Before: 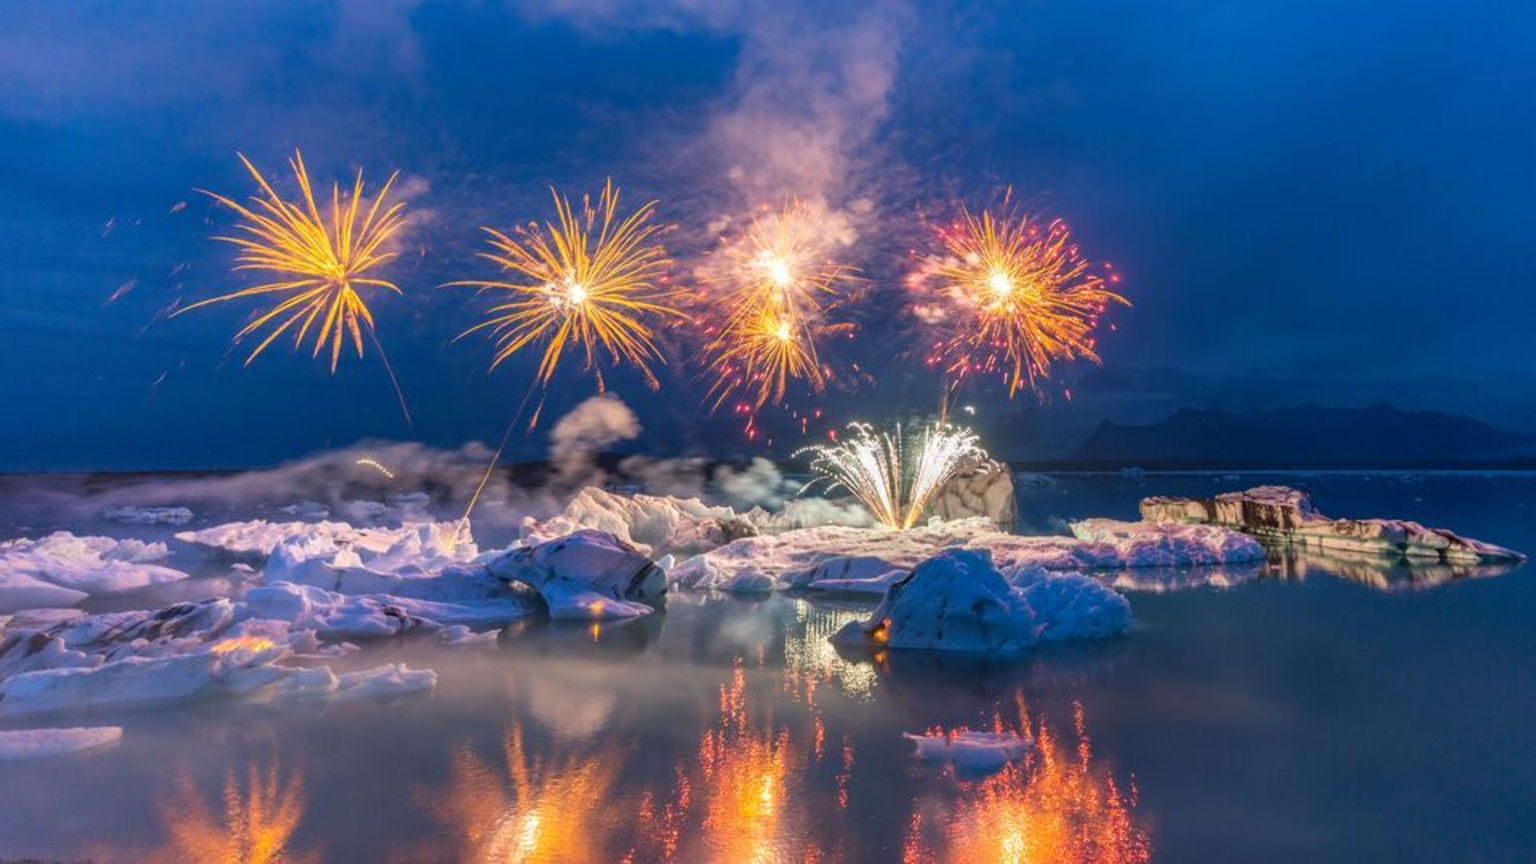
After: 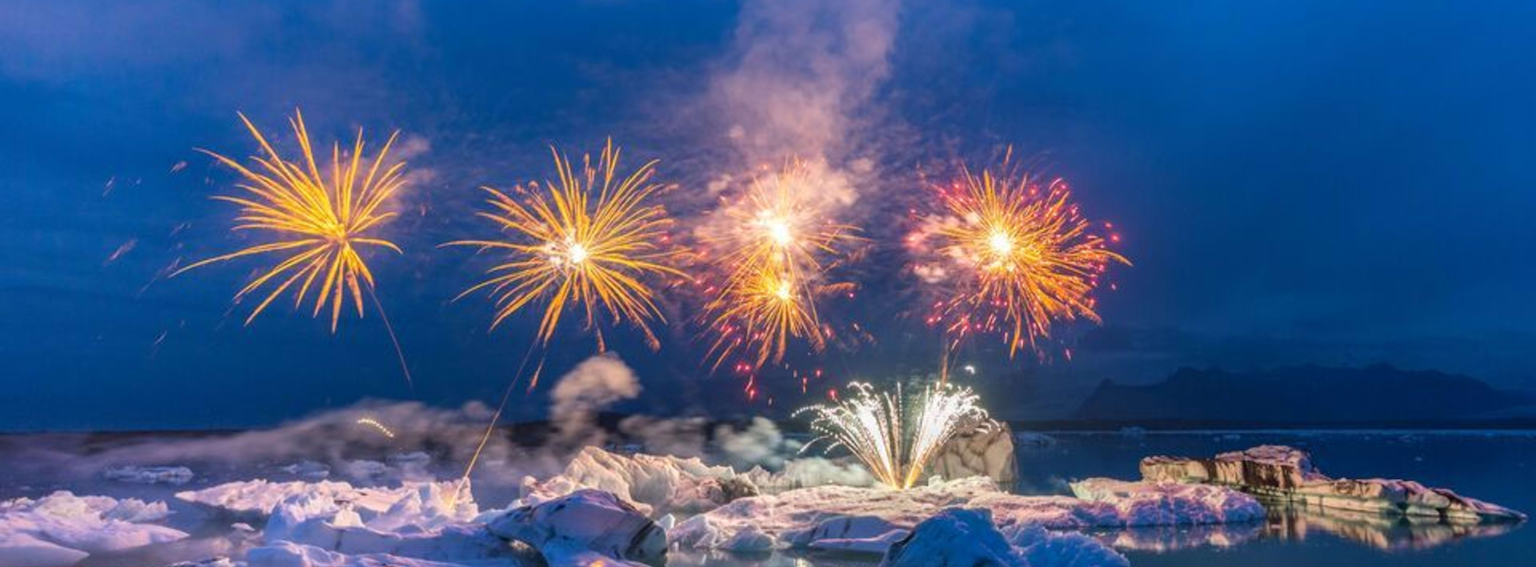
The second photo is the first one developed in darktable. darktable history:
crop and rotate: top 4.765%, bottom 29.526%
